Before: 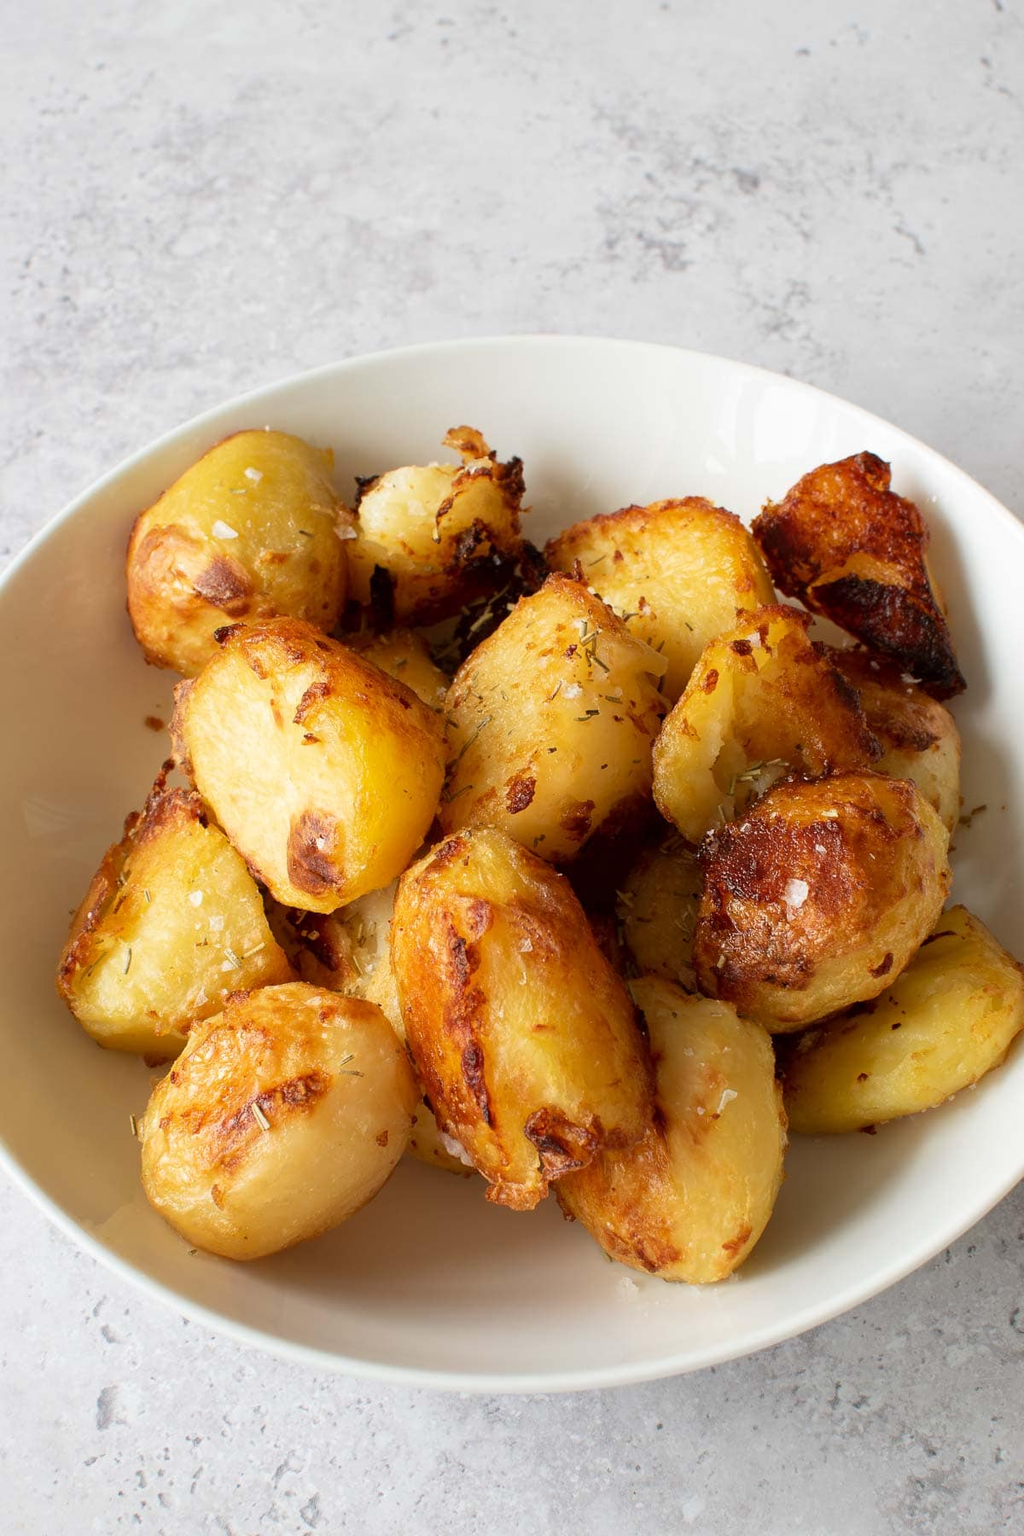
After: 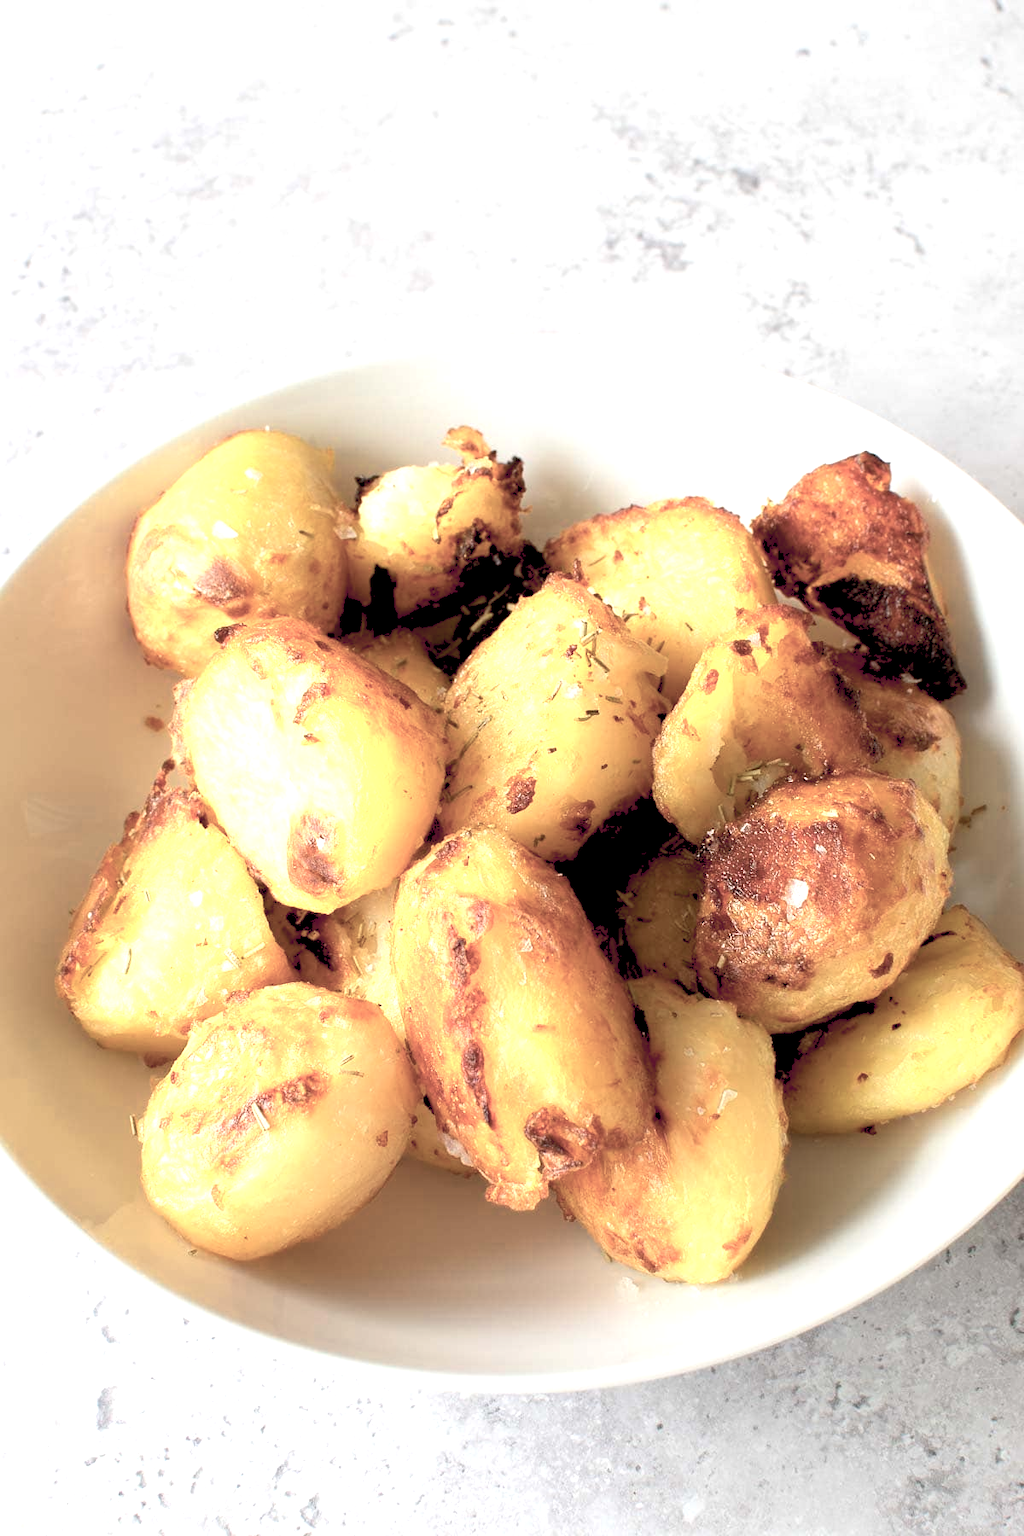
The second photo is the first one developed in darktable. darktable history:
color balance rgb: global offset › luminance -0.901%, perceptual saturation grading › global saturation -31.994%, perceptual brilliance grading › global brilliance 30.064%, global vibrance 16.581%, saturation formula JzAzBz (2021)
